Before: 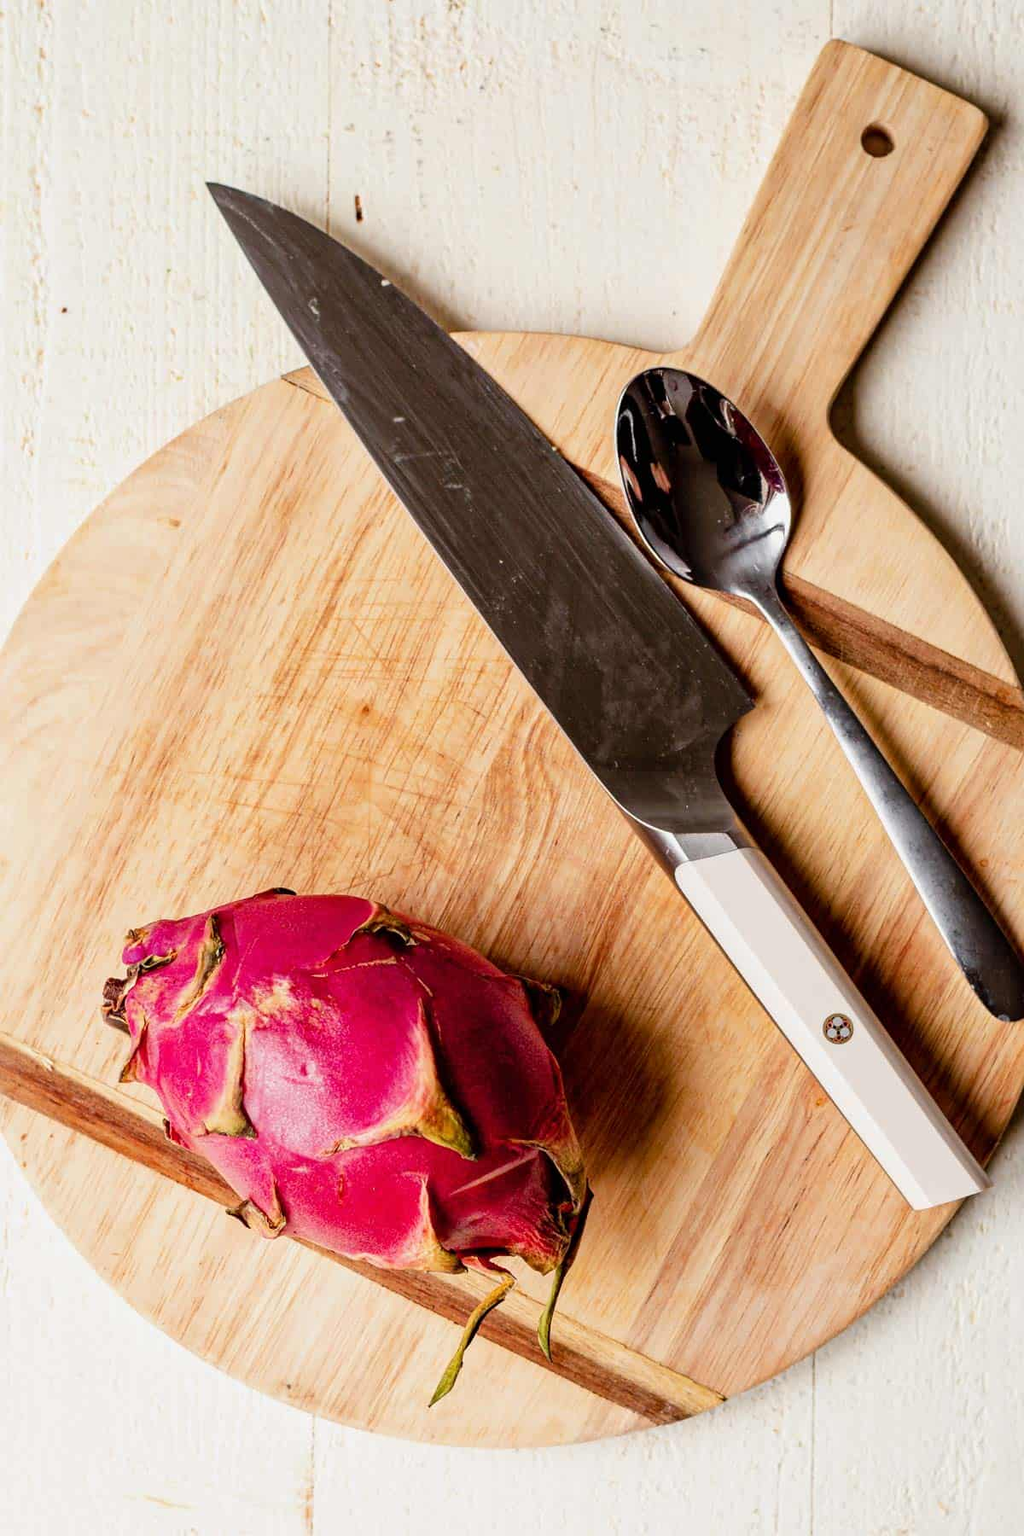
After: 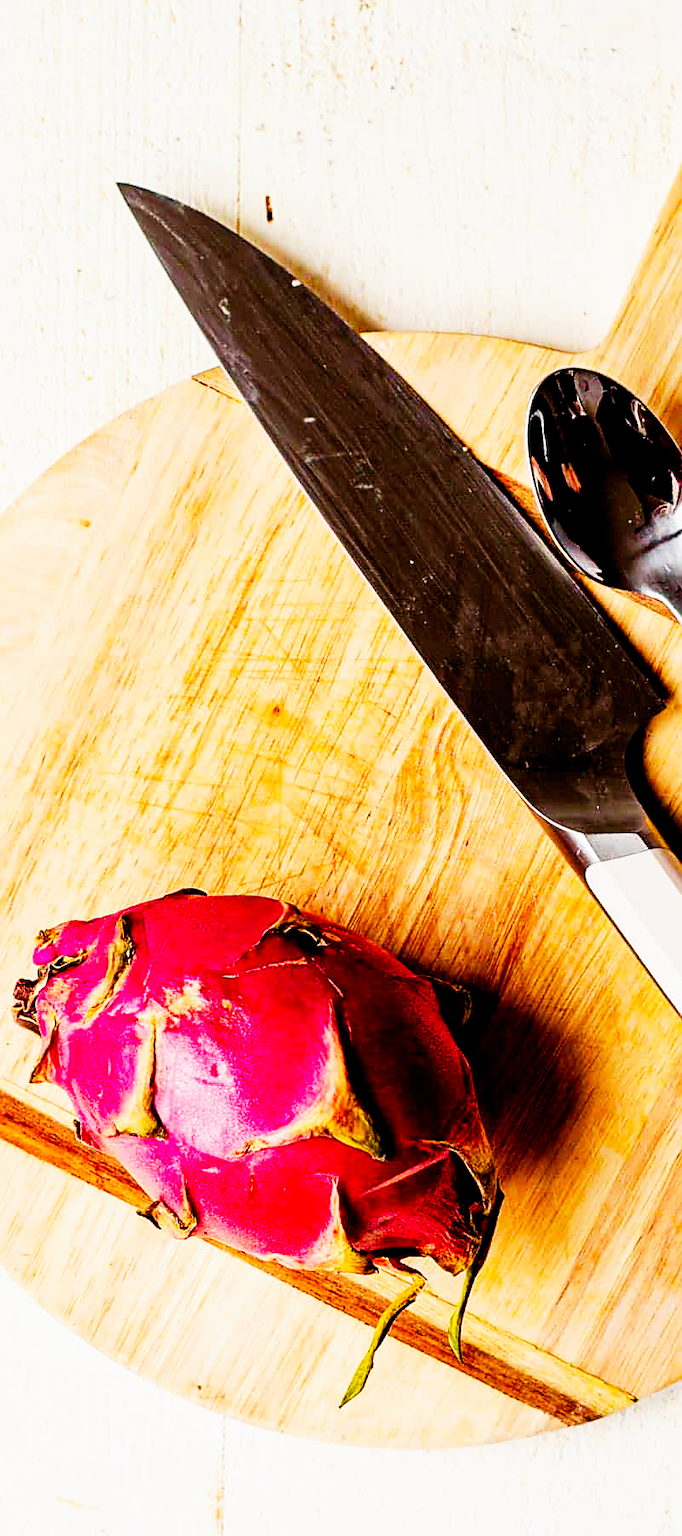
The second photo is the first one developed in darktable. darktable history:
sharpen: on, module defaults
crop and rotate: left 8.786%, right 24.548%
levels: mode automatic, black 0.023%, white 99.97%, levels [0.062, 0.494, 0.925]
exposure: black level correction 0.009, exposure -0.637 EV, compensate highlight preservation false
color balance rgb: perceptual saturation grading › global saturation 20%, global vibrance 20%
base curve: curves: ch0 [(0, 0) (0.007, 0.004) (0.027, 0.03) (0.046, 0.07) (0.207, 0.54) (0.442, 0.872) (0.673, 0.972) (1, 1)], preserve colors none
